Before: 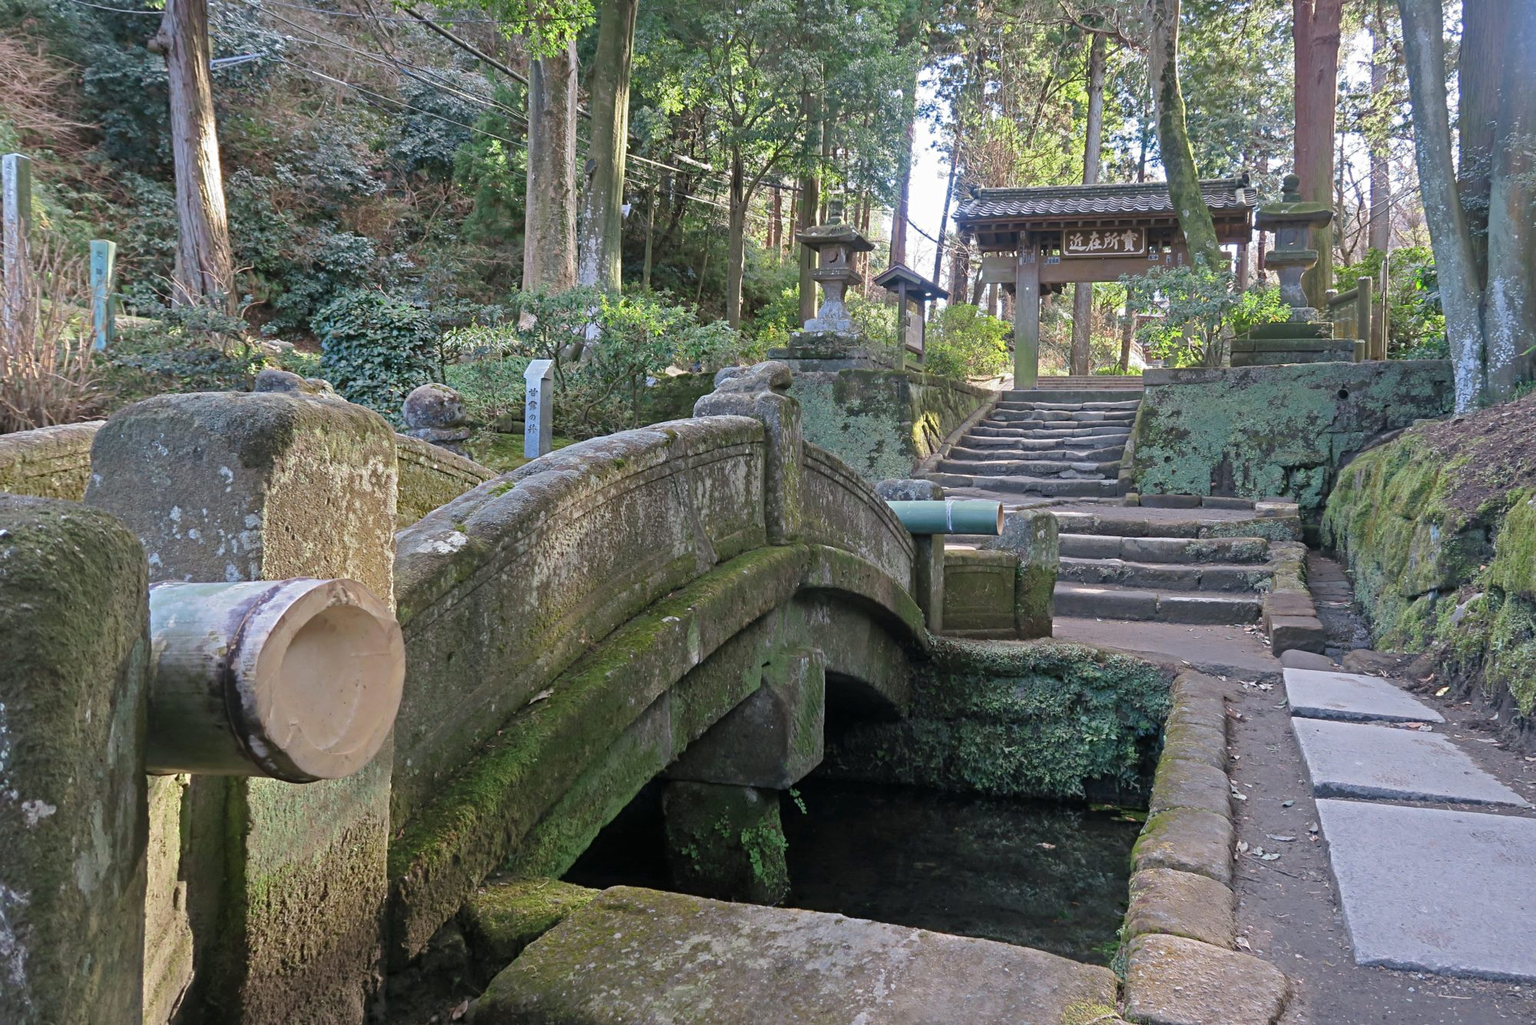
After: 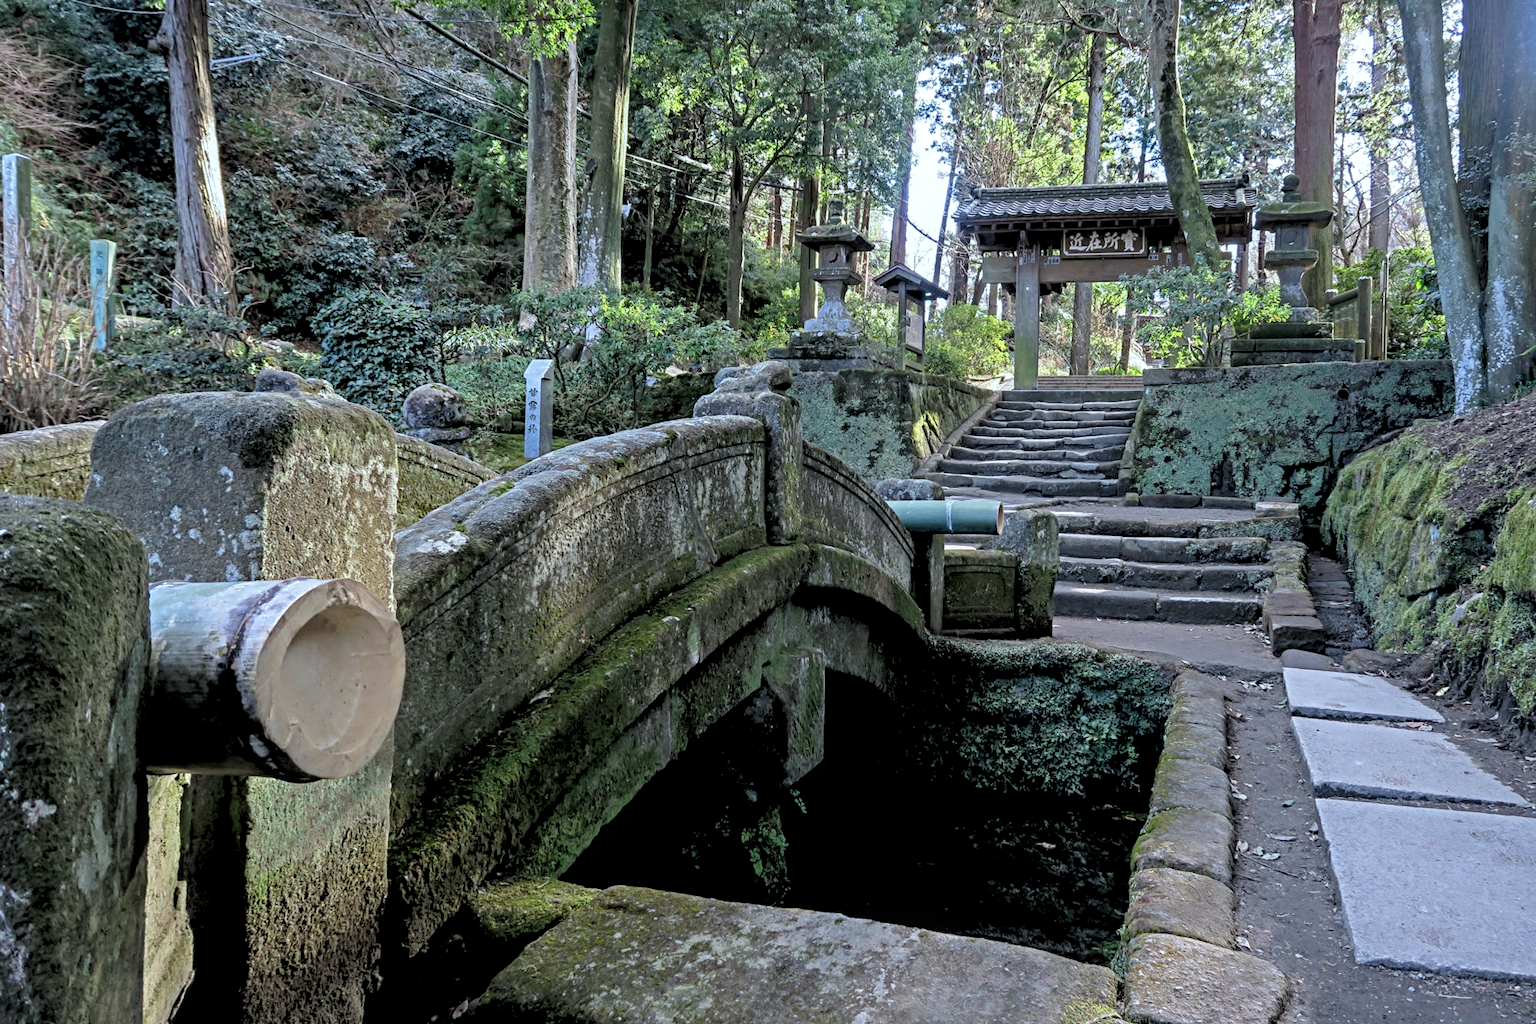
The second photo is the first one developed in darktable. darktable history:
white balance: red 0.925, blue 1.046
rgb levels: levels [[0.034, 0.472, 0.904], [0, 0.5, 1], [0, 0.5, 1]]
local contrast: on, module defaults
